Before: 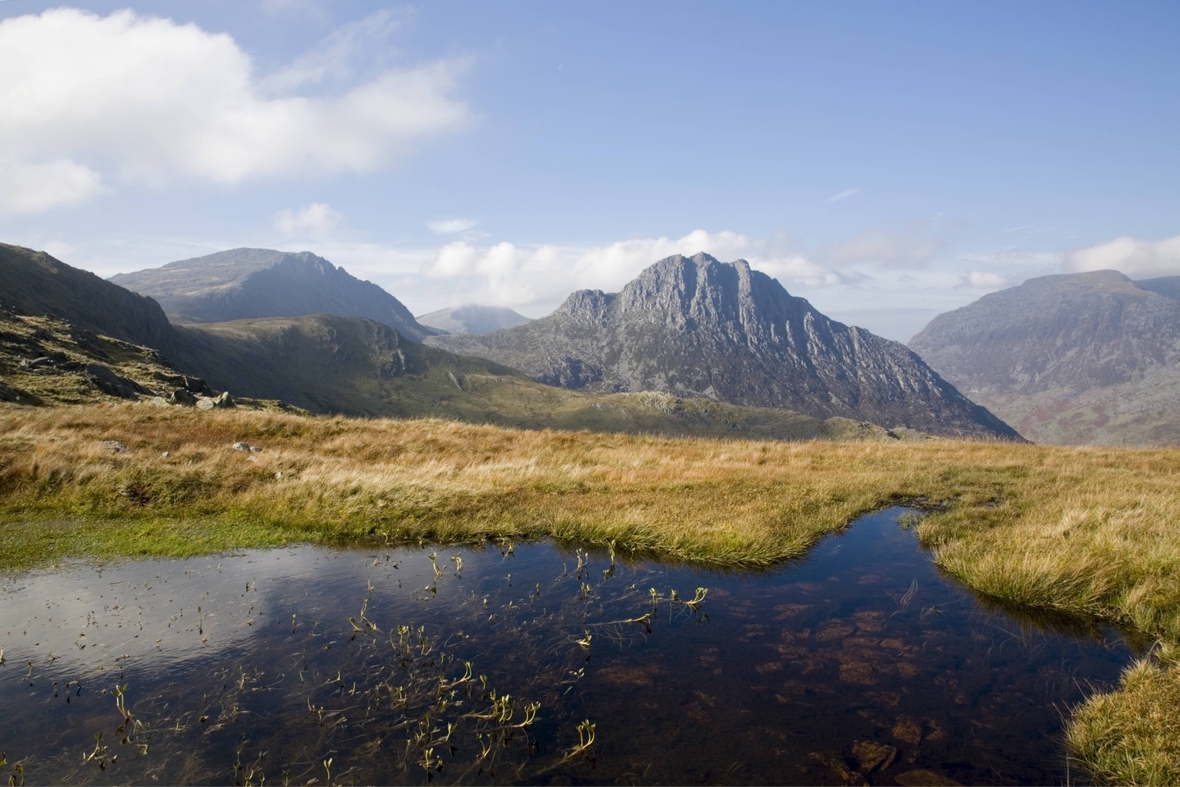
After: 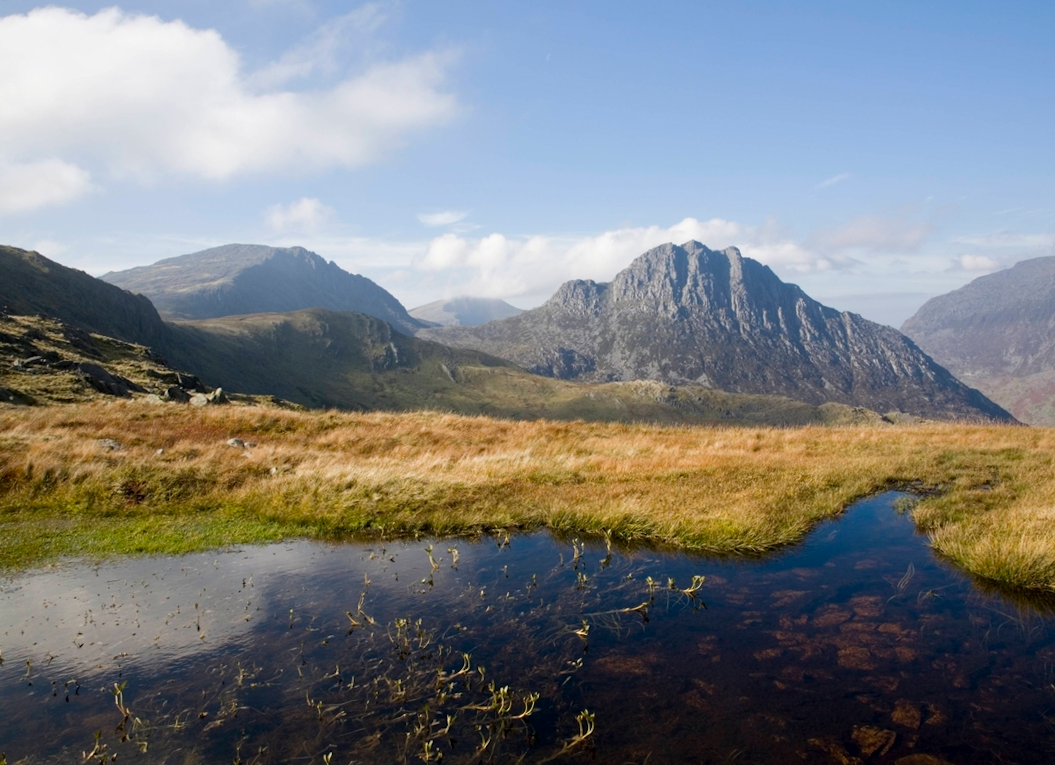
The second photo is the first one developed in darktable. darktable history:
rotate and perspective: rotation -1°, crop left 0.011, crop right 0.989, crop top 0.025, crop bottom 0.975
crop: right 9.509%, bottom 0.031%
